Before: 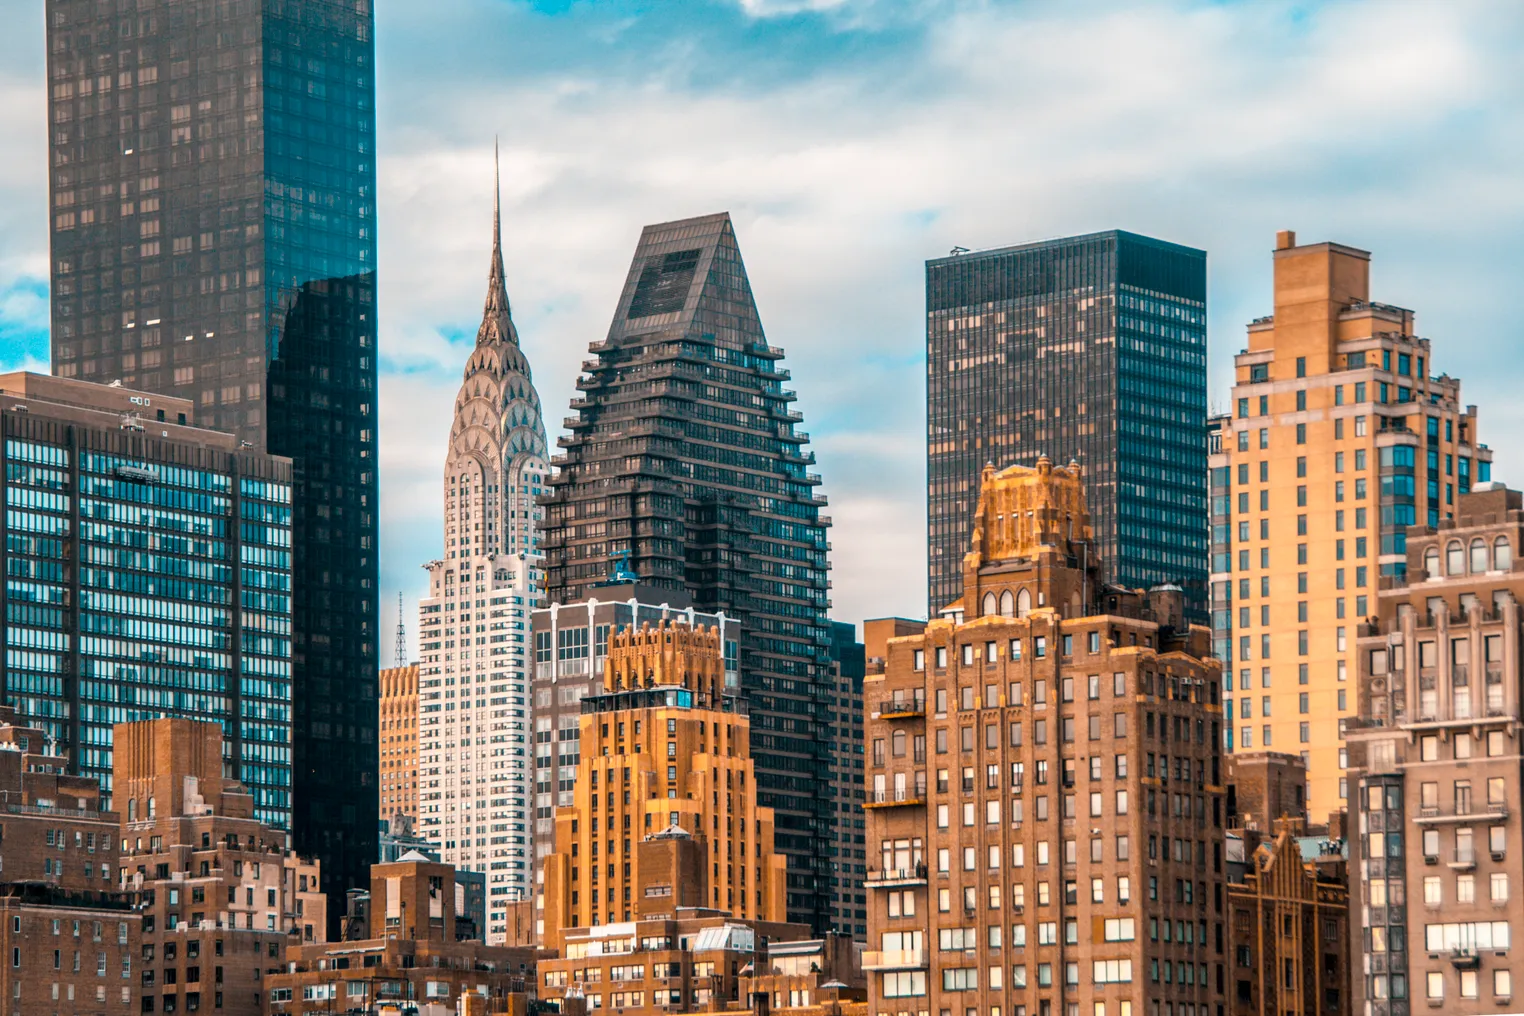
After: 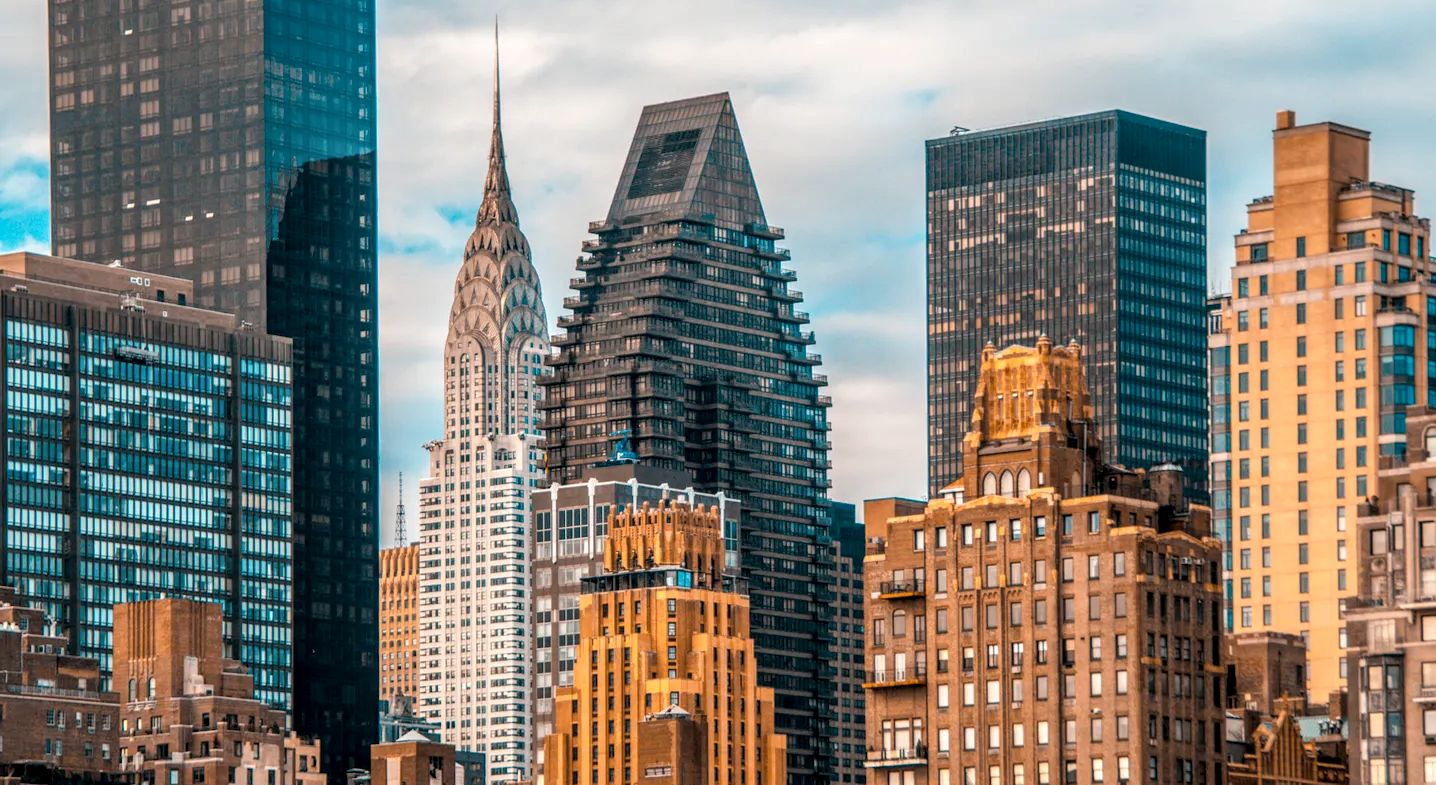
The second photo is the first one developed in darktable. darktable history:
local contrast: on, module defaults
crop and rotate: angle 0.029°, top 11.795%, right 5.694%, bottom 10.799%
exposure: black level correction 0.002, compensate highlight preservation false
